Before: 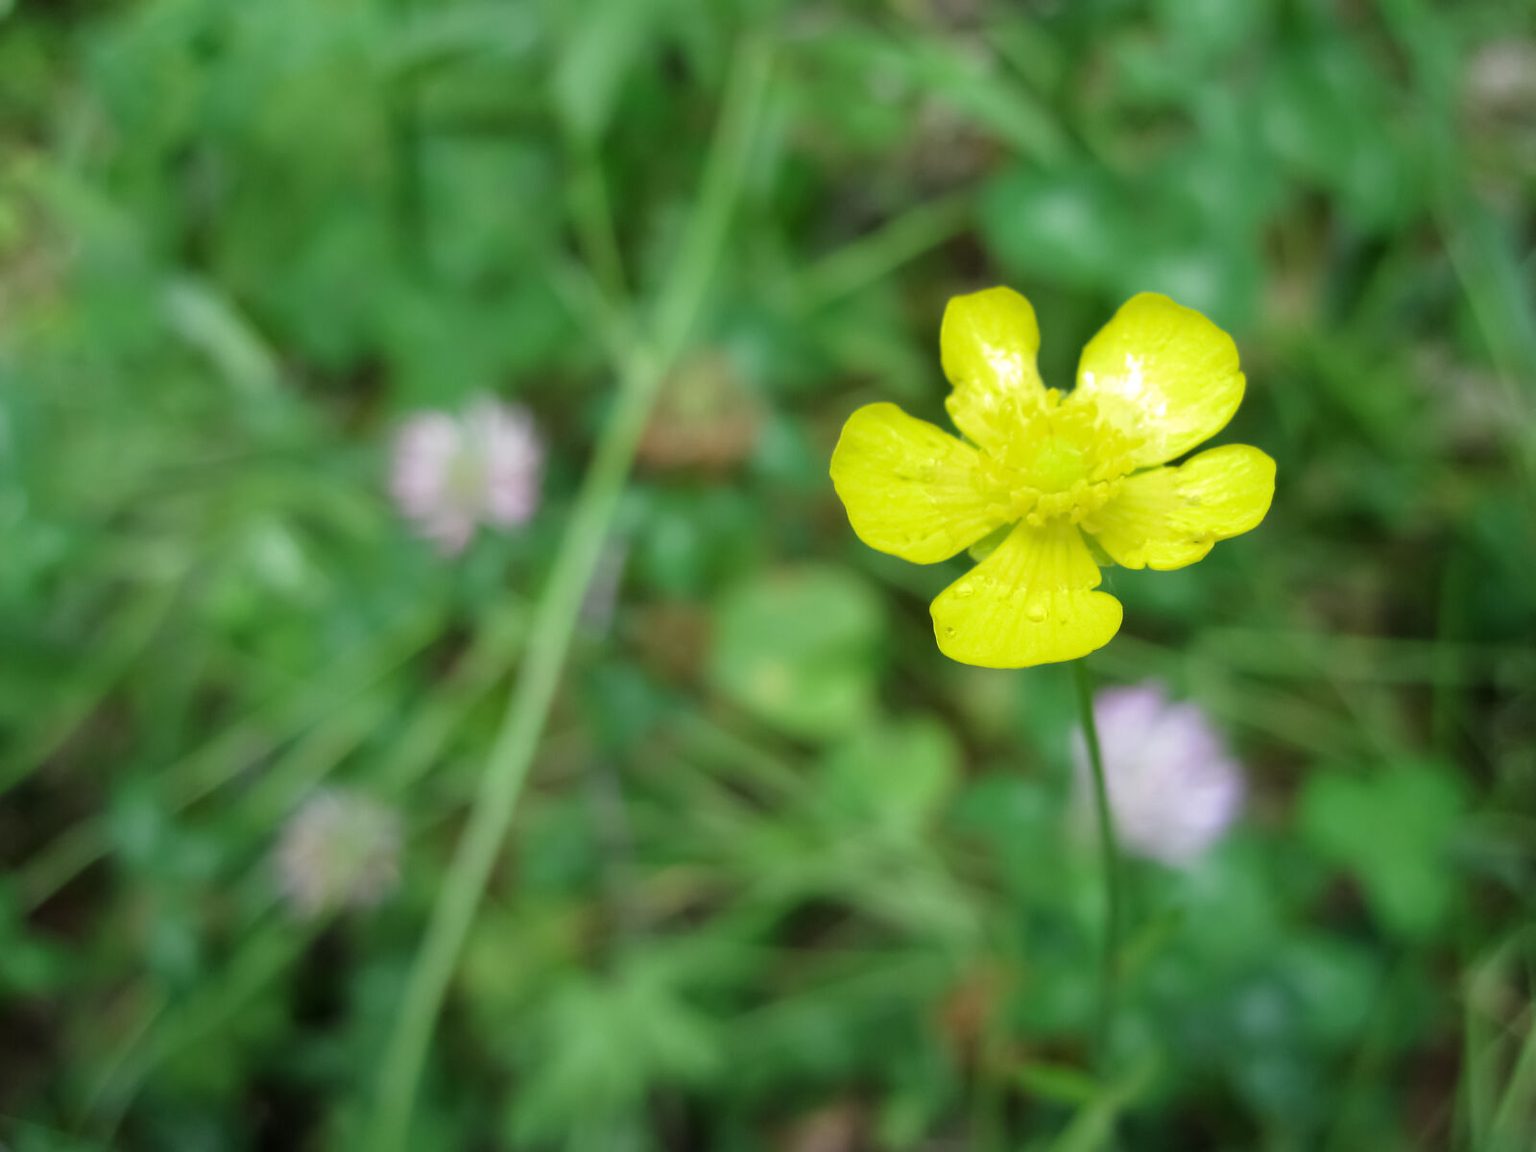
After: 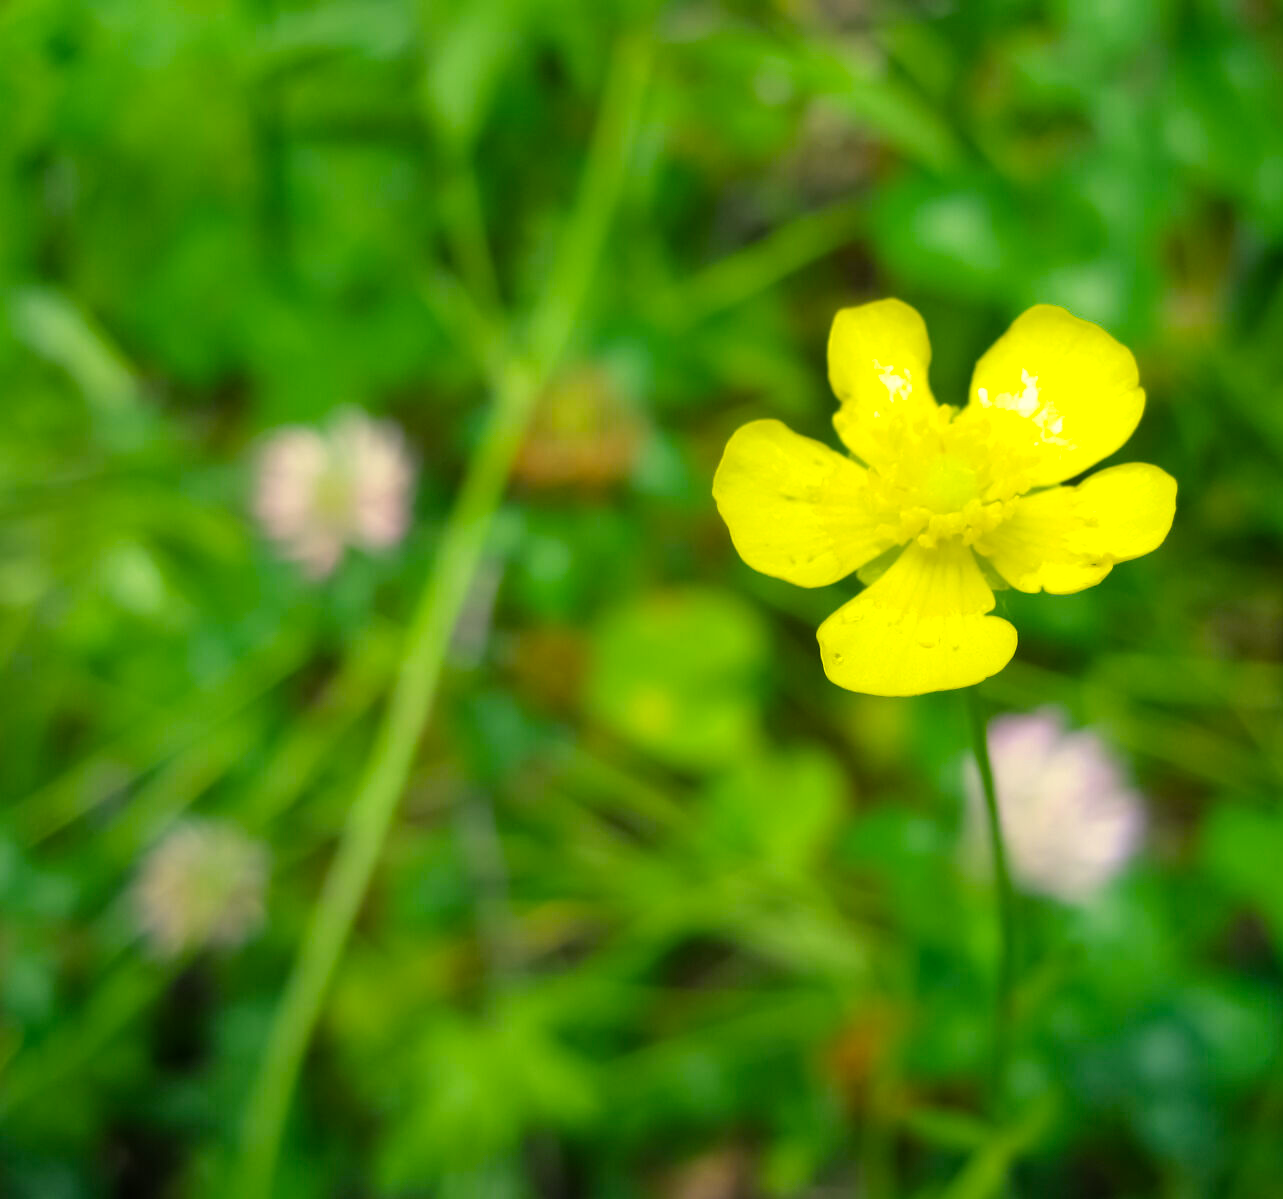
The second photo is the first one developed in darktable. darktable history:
color balance rgb: highlights gain › chroma 7.915%, highlights gain › hue 84.12°, perceptual saturation grading › global saturation 42.734%, perceptual brilliance grading › highlights 7.627%, perceptual brilliance grading › mid-tones 3.562%, perceptual brilliance grading › shadows 1.196%
crop and rotate: left 9.528%, right 10.241%
